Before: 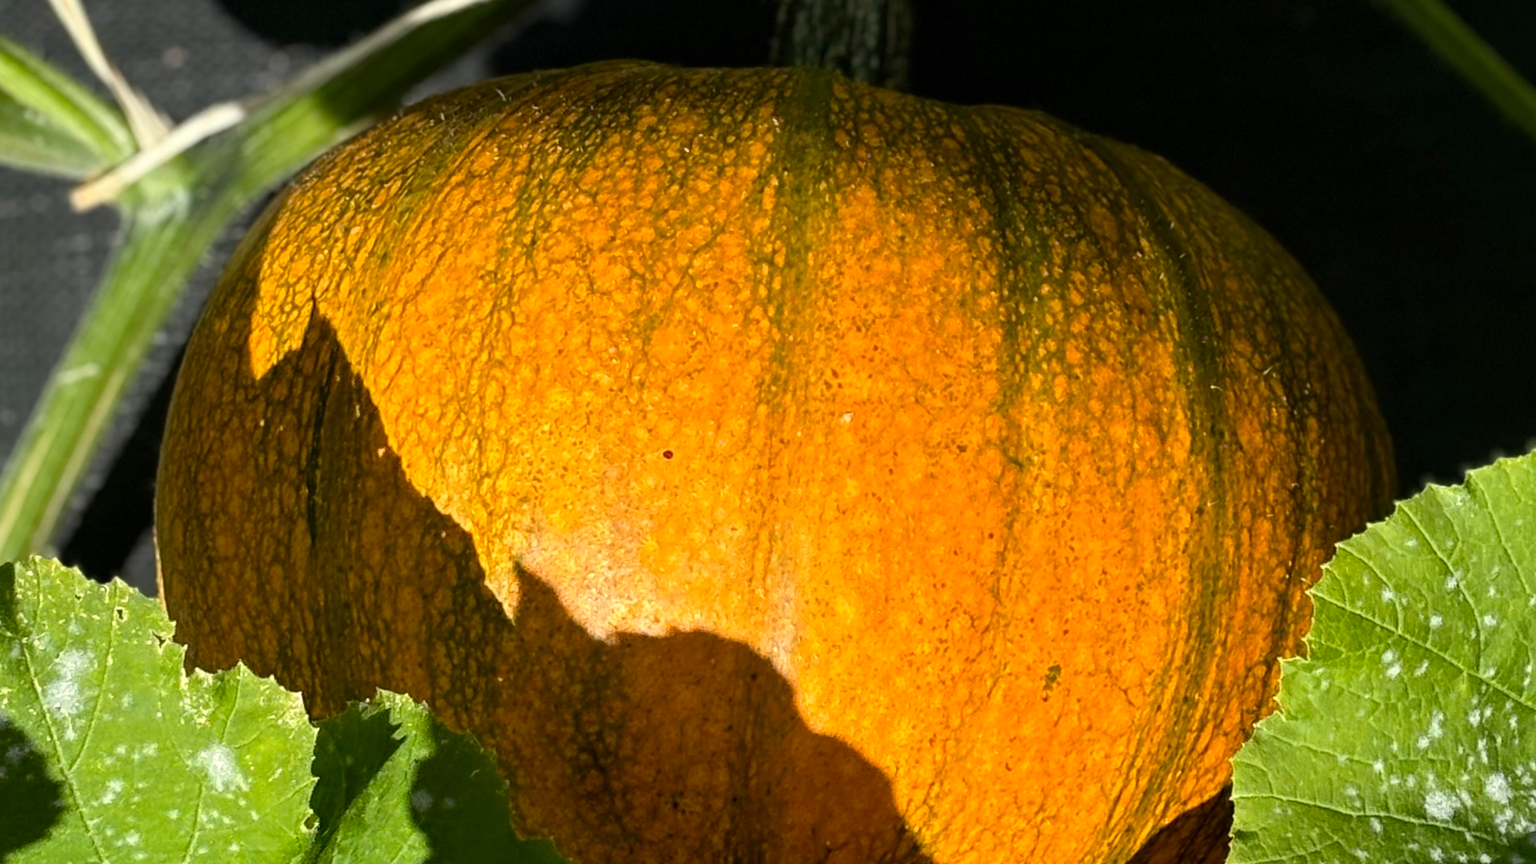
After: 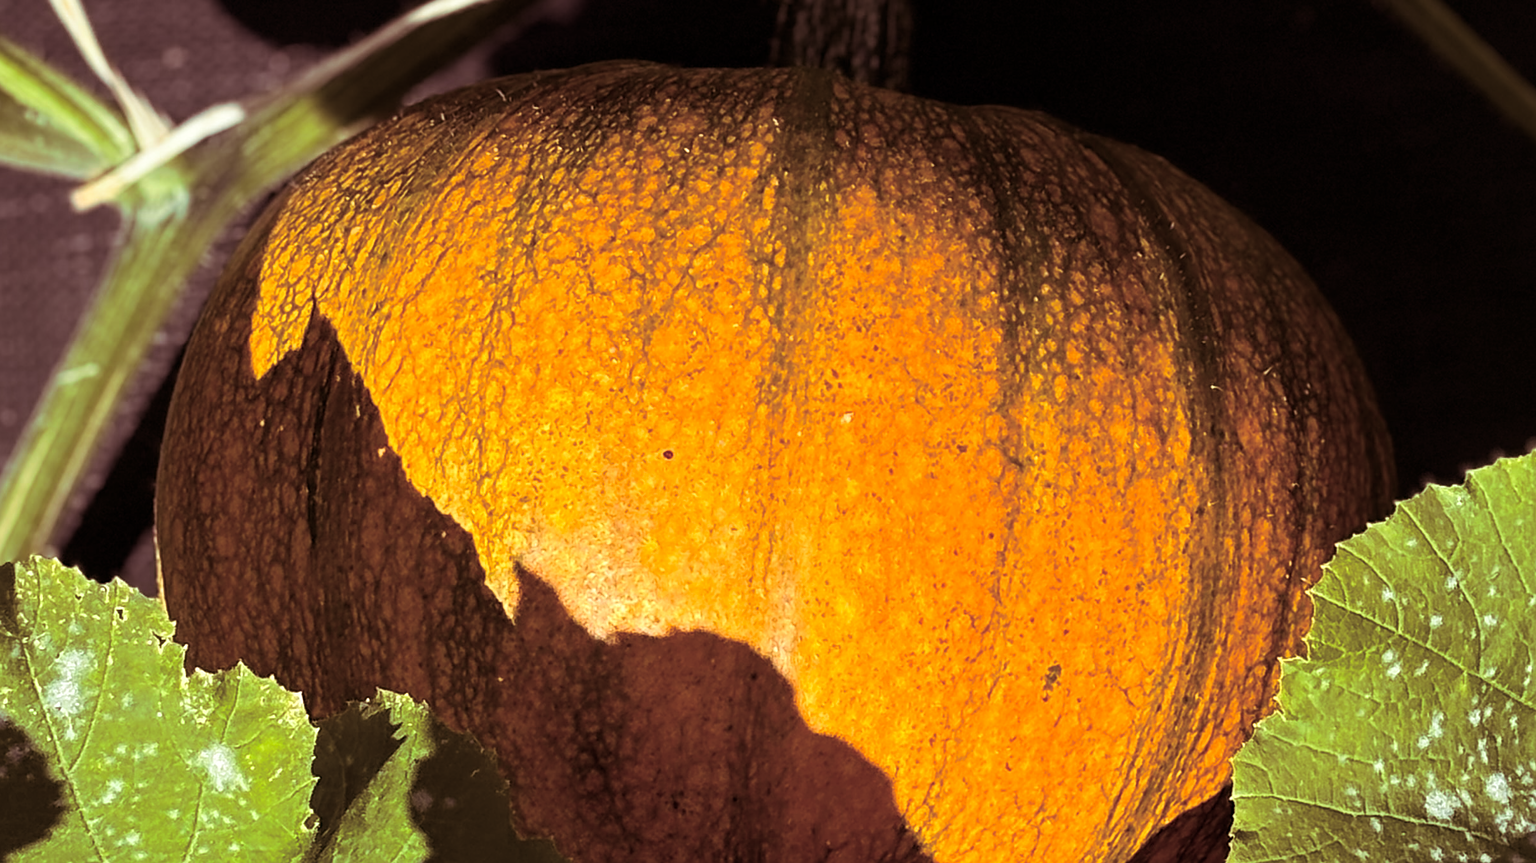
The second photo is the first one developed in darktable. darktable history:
sharpen: on, module defaults
exposure: exposure 0.042 EV
split-toning: highlights › hue 104.4°, highlights › saturation 0.17
